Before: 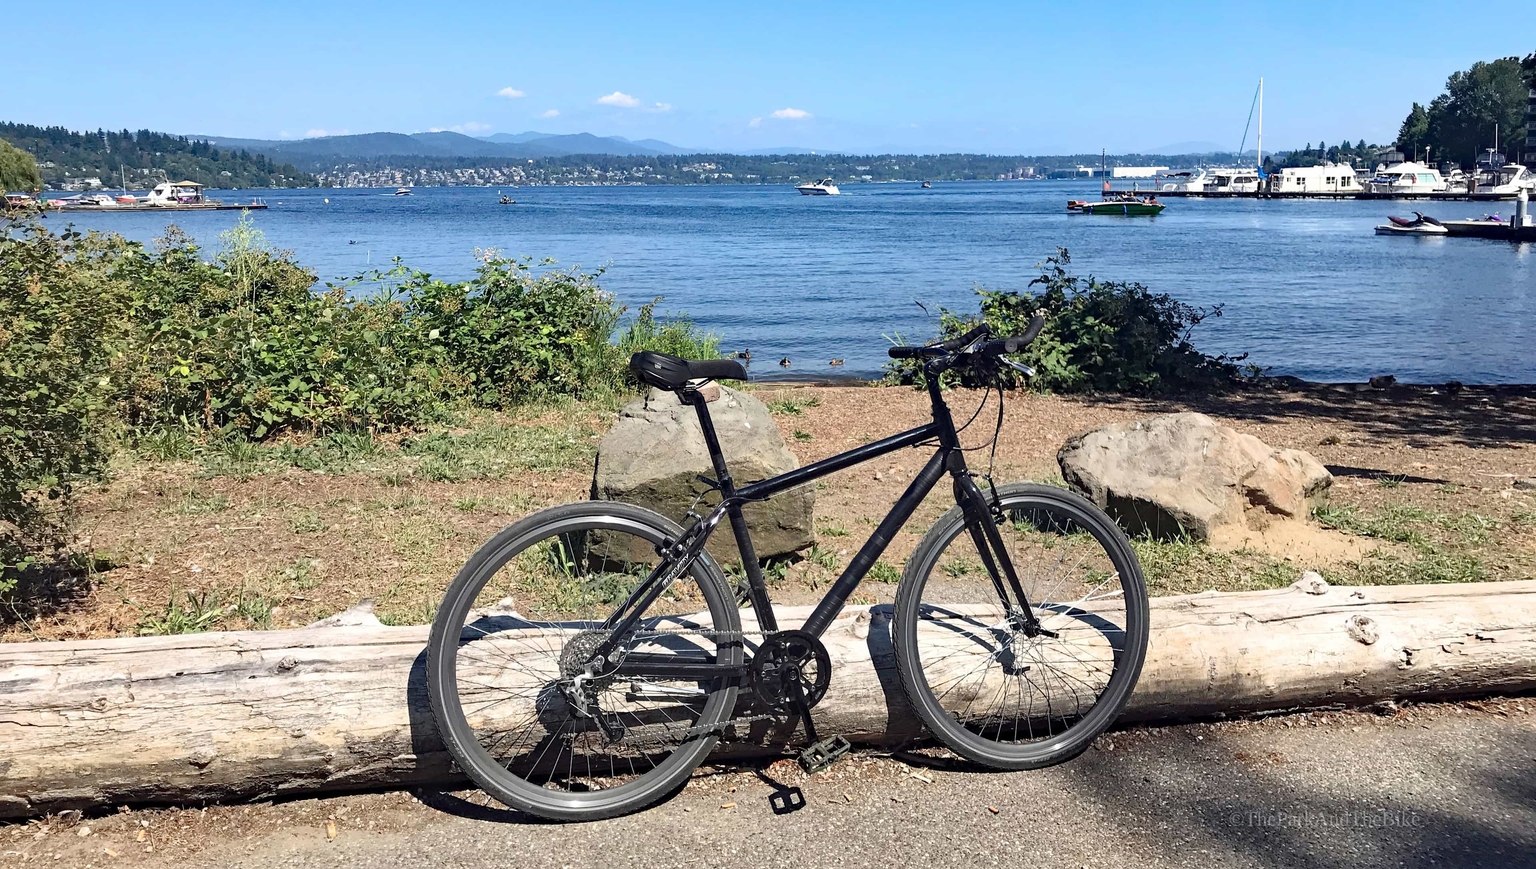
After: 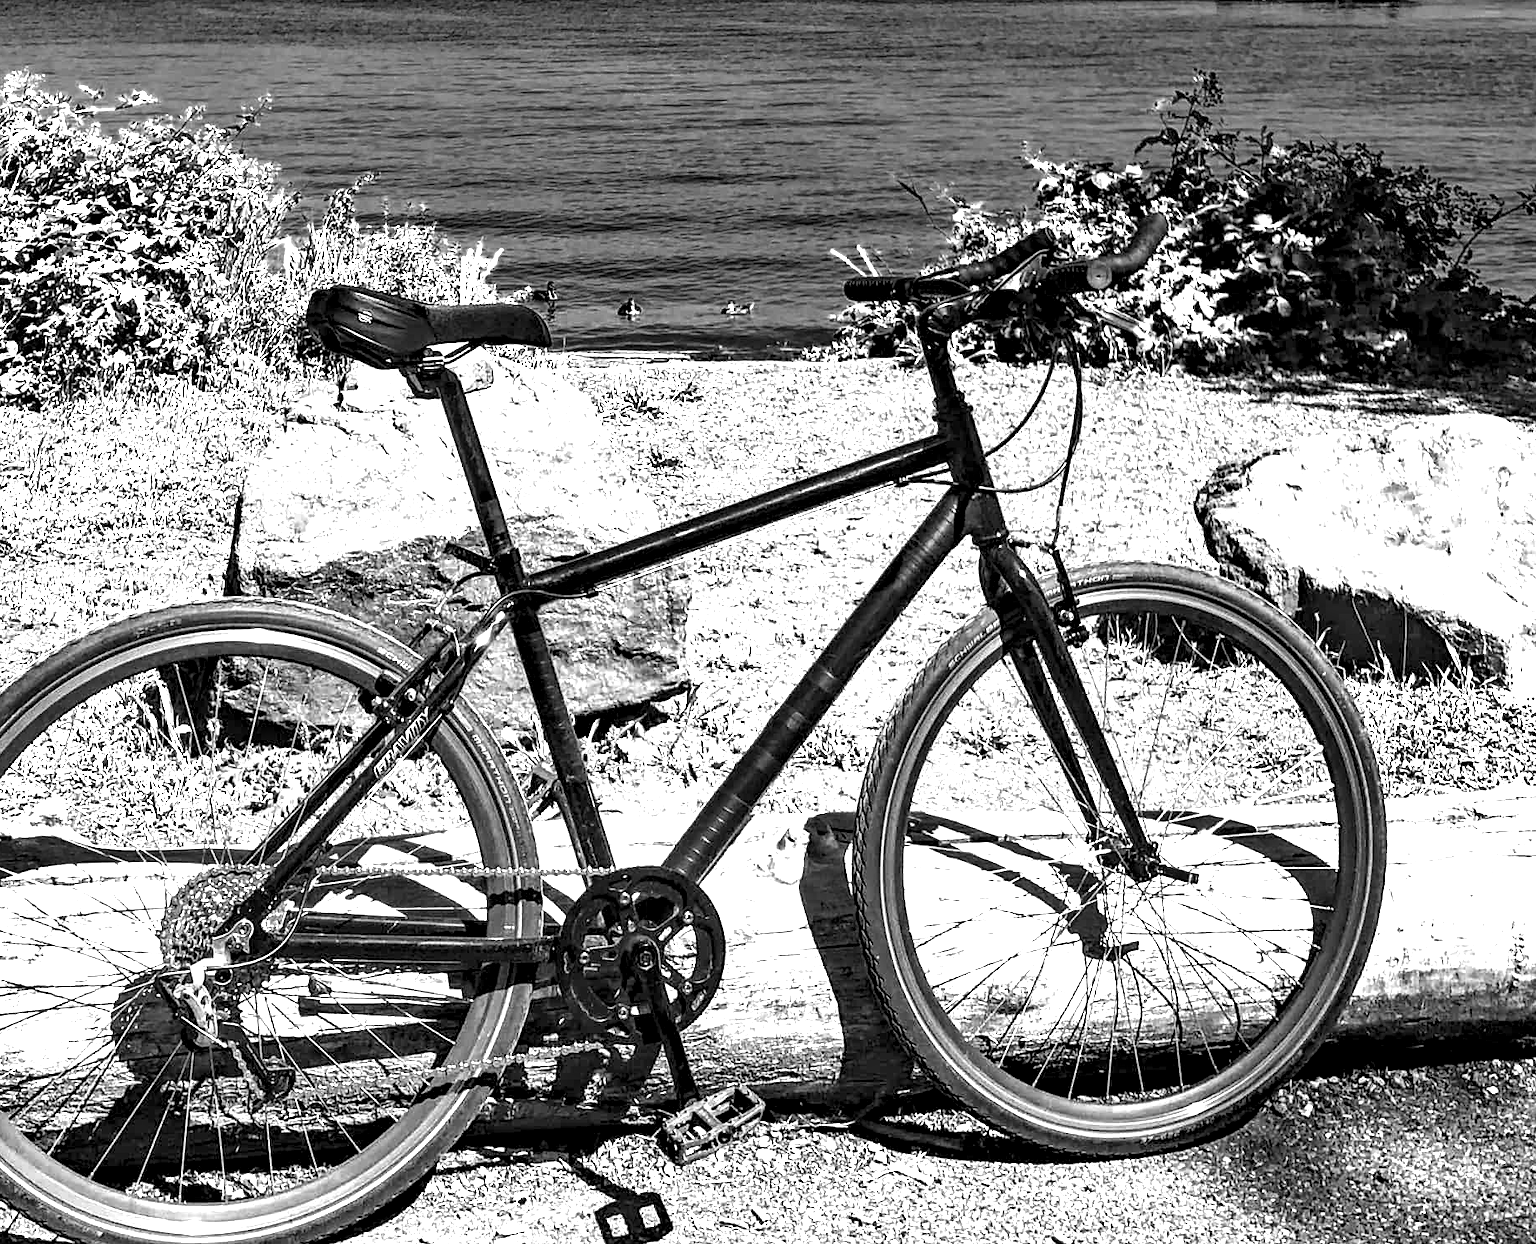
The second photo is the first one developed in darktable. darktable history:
color zones: curves: ch0 [(0, 0.554) (0.146, 0.662) (0.293, 0.86) (0.503, 0.774) (0.637, 0.106) (0.74, 0.072) (0.866, 0.488) (0.998, 0.569)]; ch1 [(0, 0) (0.143, 0) (0.286, 0) (0.429, 0) (0.571, 0) (0.714, 0) (0.857, 0)]
exposure: black level correction 0, exposure 0.891 EV, compensate highlight preservation false
crop: left 31.406%, top 24.594%, right 20.47%, bottom 6.495%
local contrast: detail 204%
shadows and highlights: soften with gaussian
